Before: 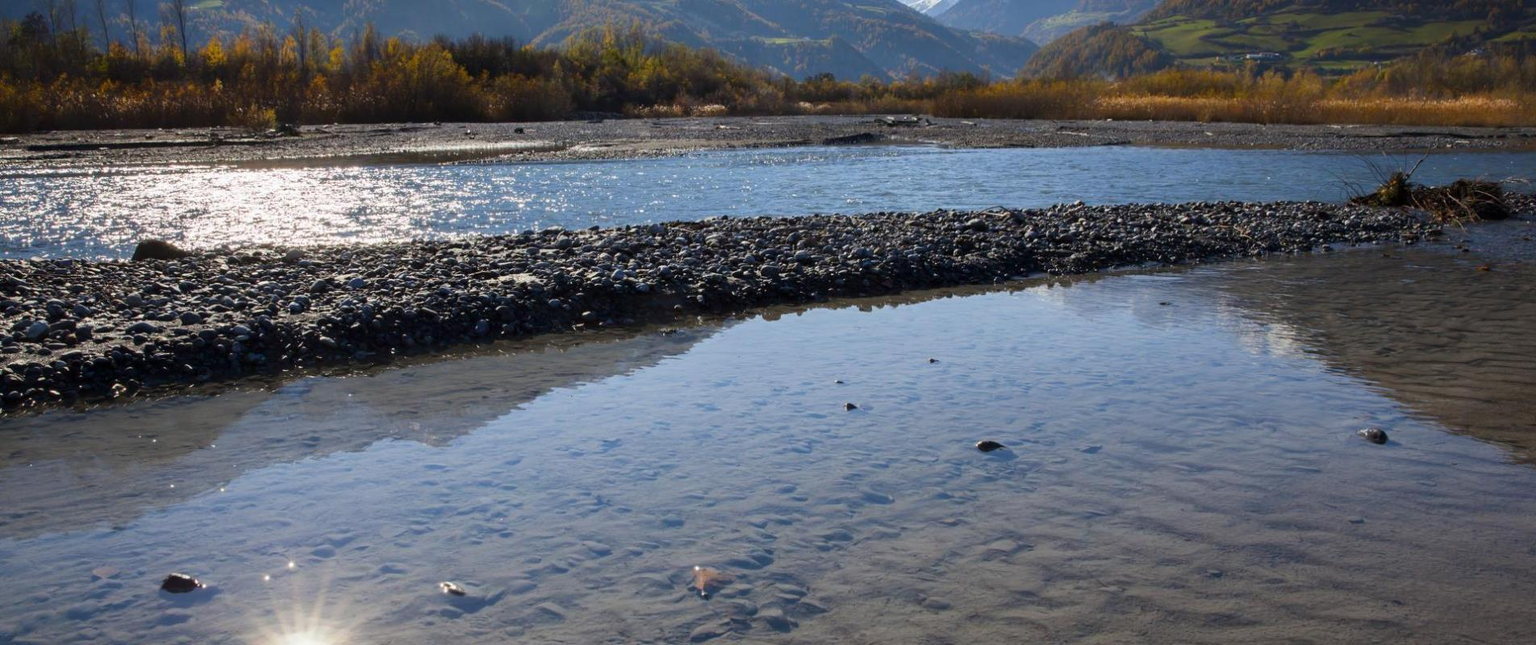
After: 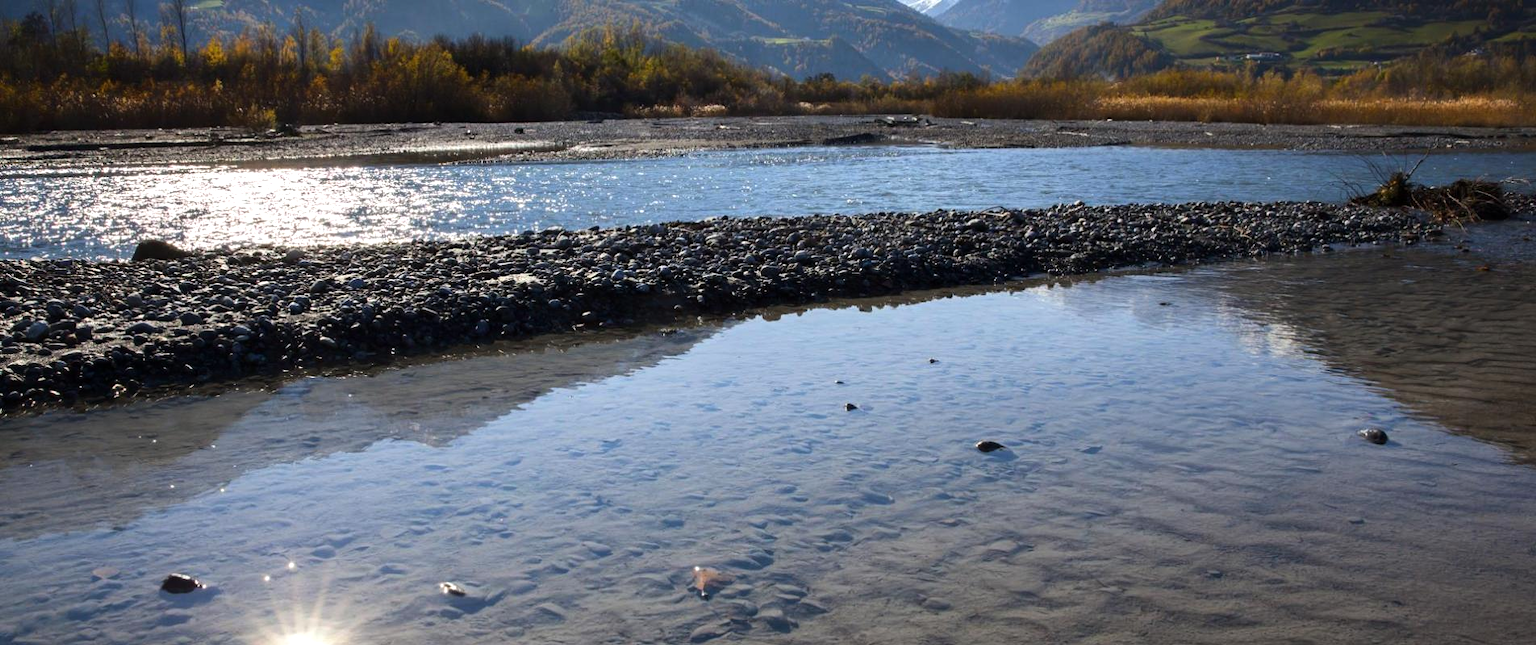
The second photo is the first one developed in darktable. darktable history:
tone equalizer: -8 EV -0.382 EV, -7 EV -0.383 EV, -6 EV -0.359 EV, -5 EV -0.228 EV, -3 EV 0.195 EV, -2 EV 0.352 EV, -1 EV 0.4 EV, +0 EV 0.386 EV, edges refinement/feathering 500, mask exposure compensation -1.57 EV, preserve details no
